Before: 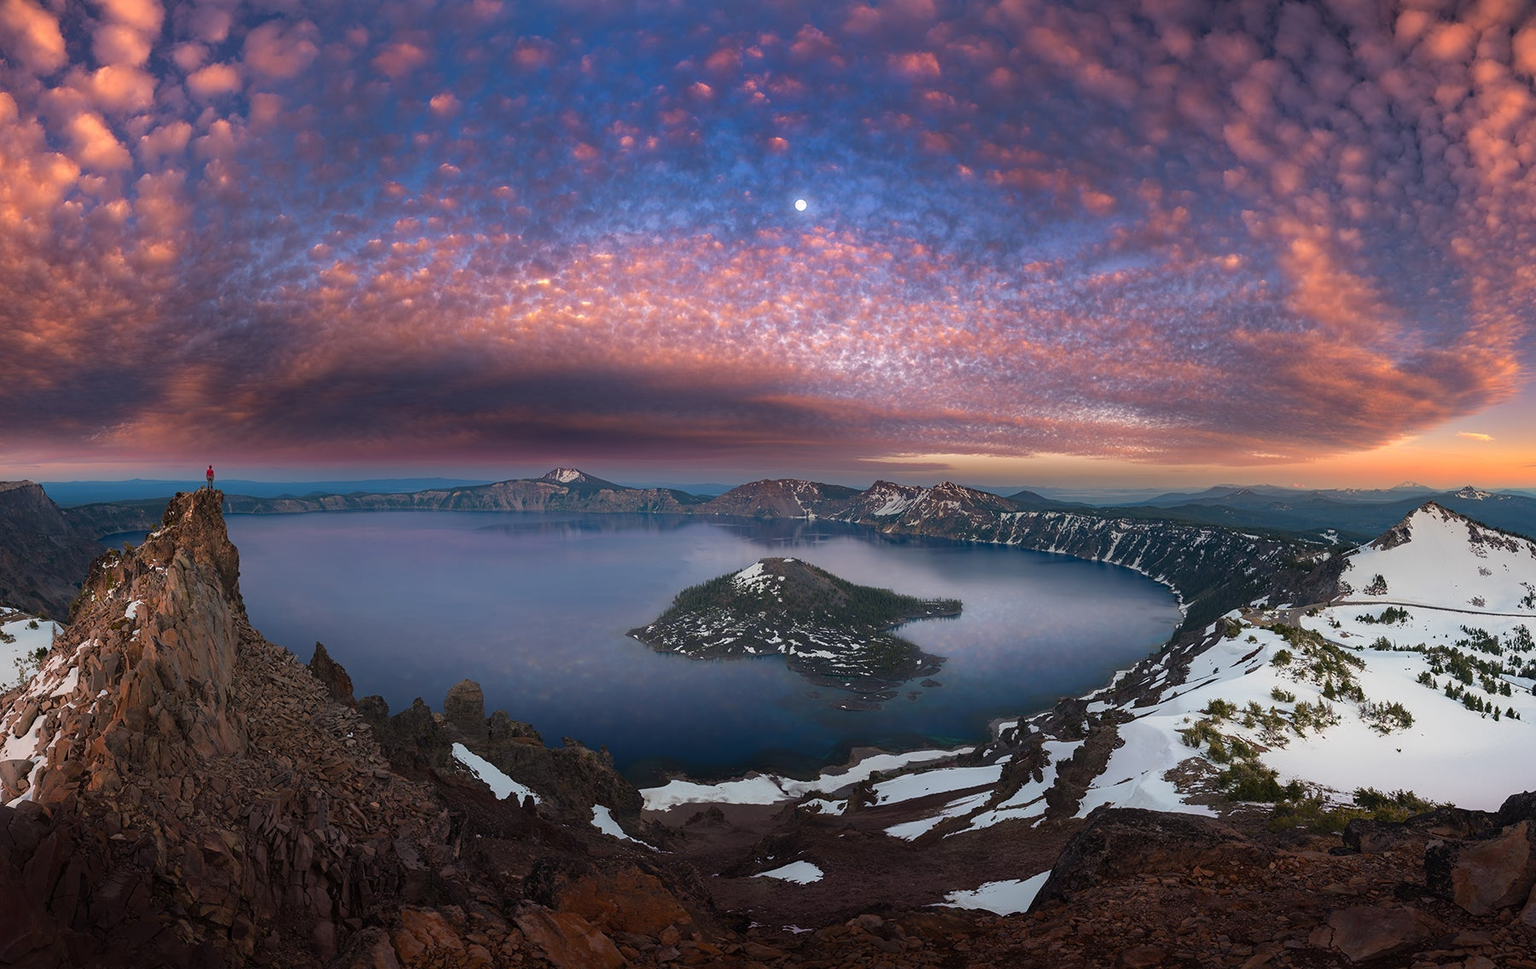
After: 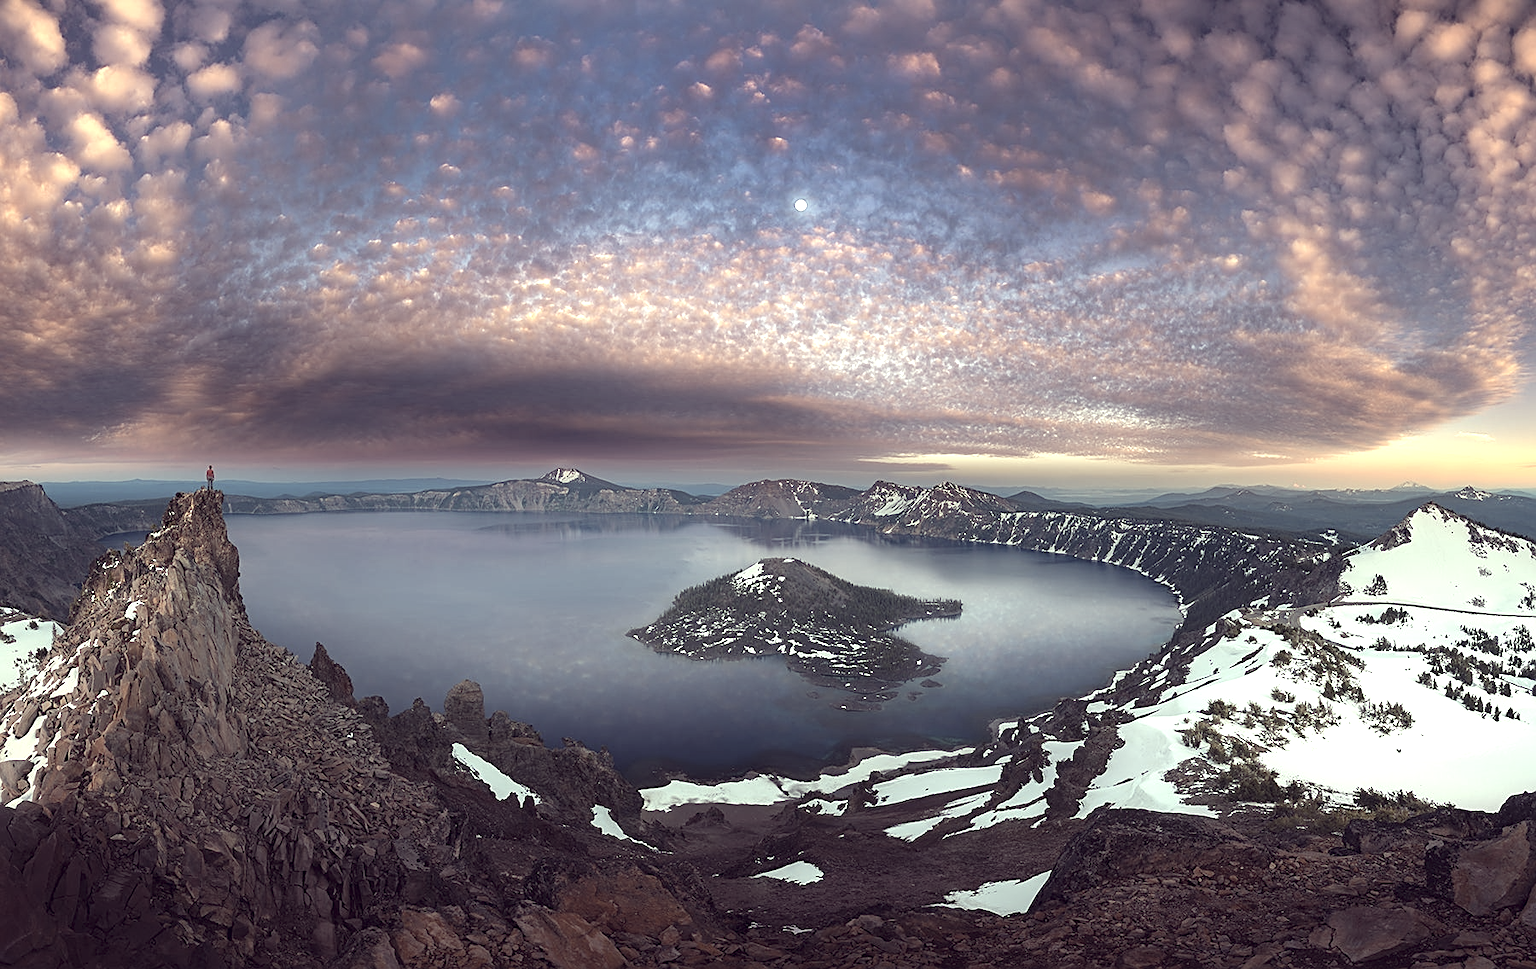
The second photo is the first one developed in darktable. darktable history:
sharpen: on, module defaults
exposure: black level correction 0, exposure 0.953 EV, compensate exposure bias true, compensate highlight preservation false
color correction: highlights a* -20.17, highlights b* 20.27, shadows a* 20.03, shadows b* -20.46, saturation 0.43
